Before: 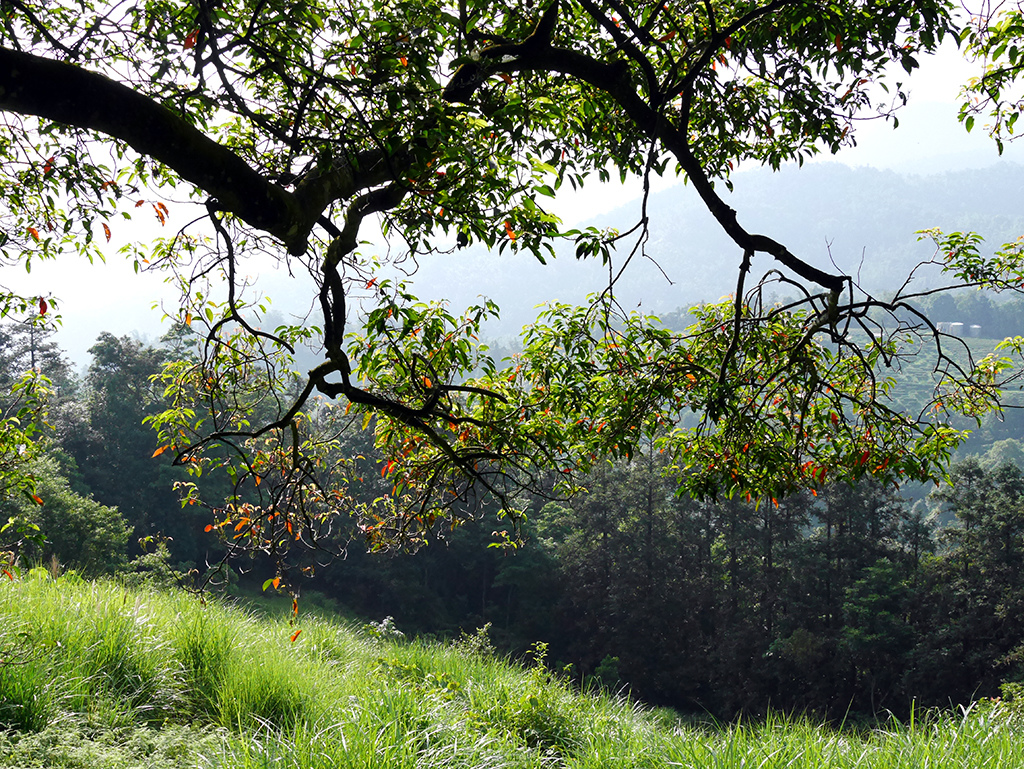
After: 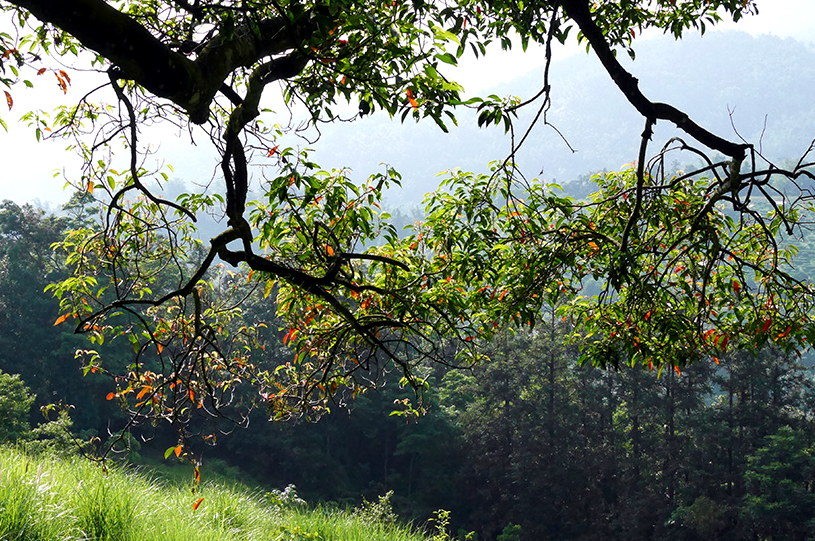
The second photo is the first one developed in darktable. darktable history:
velvia: on, module defaults
local contrast: highlights 103%, shadows 101%, detail 119%, midtone range 0.2
crop: left 9.657%, top 17.175%, right 10.737%, bottom 12.394%
